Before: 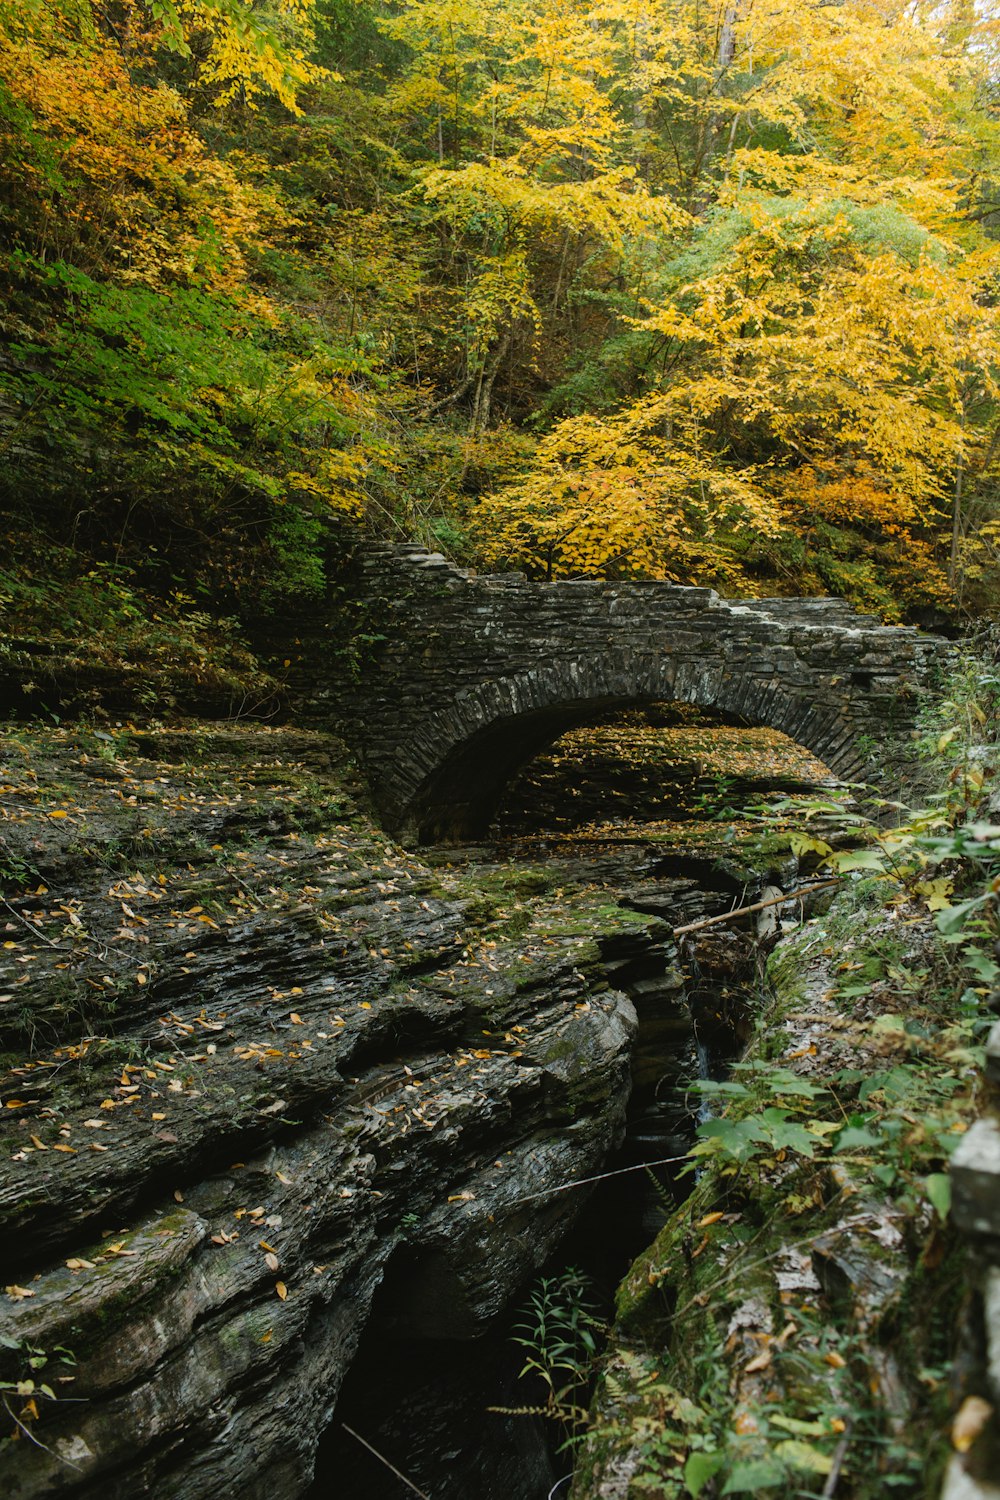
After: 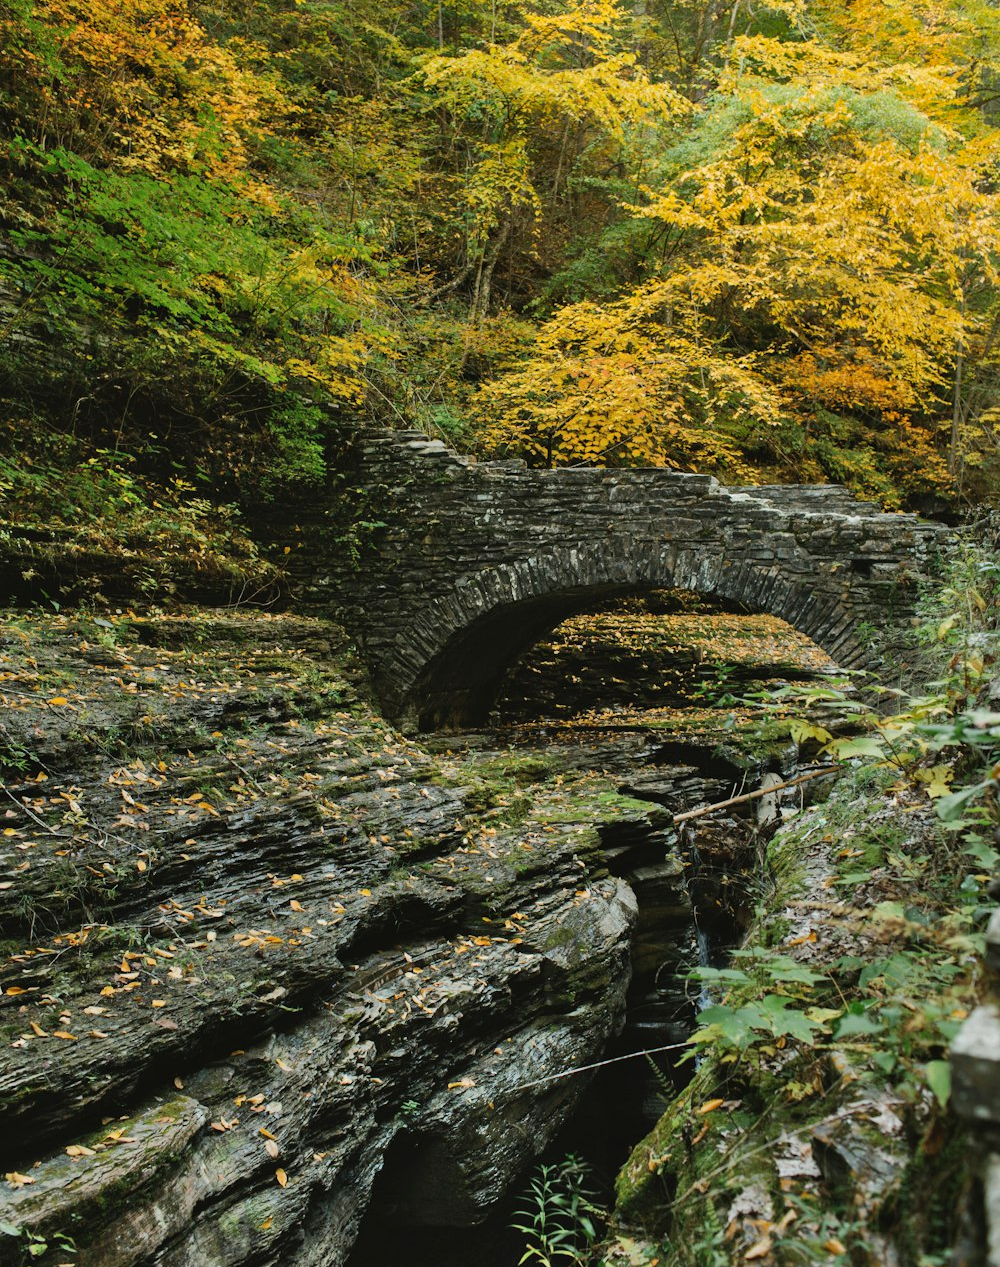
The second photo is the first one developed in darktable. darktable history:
shadows and highlights: shadows 52.7, soften with gaussian
crop: top 7.56%, bottom 7.924%
